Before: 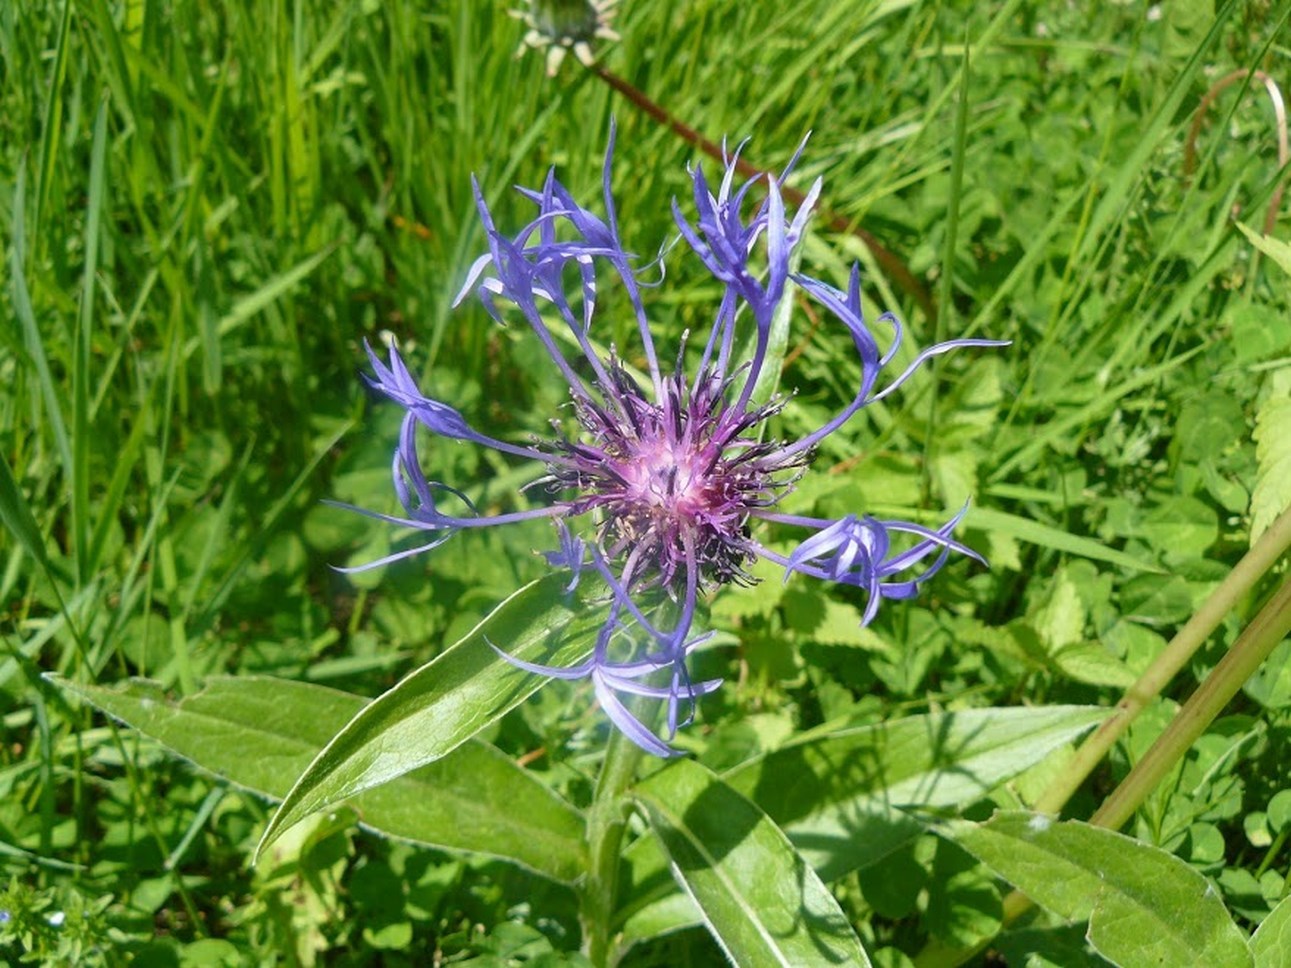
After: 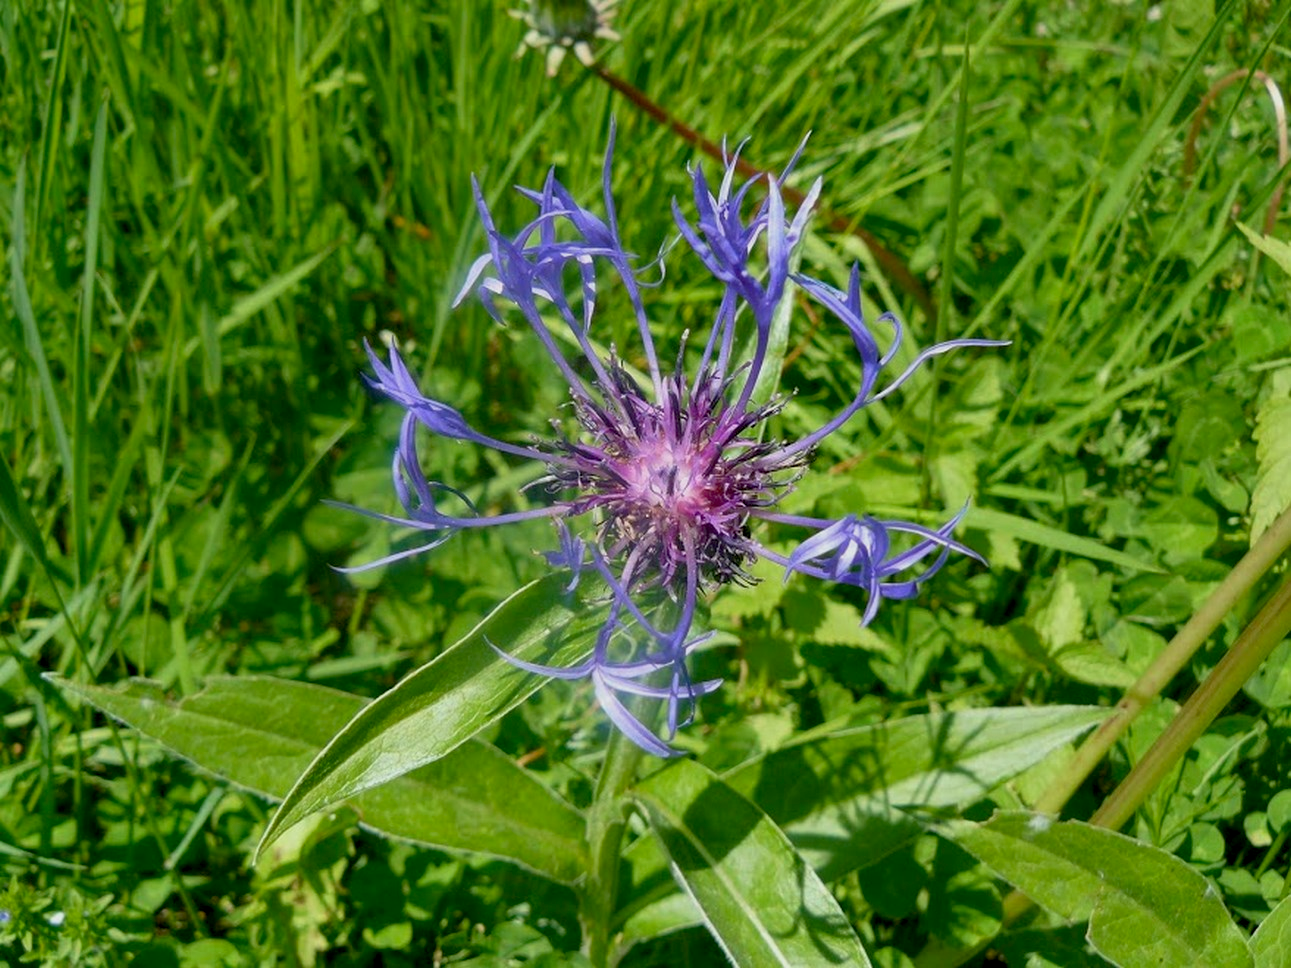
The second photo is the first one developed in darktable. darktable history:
shadows and highlights: shadows 82.08, white point adjustment -9.09, highlights -61.3, soften with gaussian
exposure: black level correction 0.01, exposure 0.016 EV, compensate highlight preservation false
